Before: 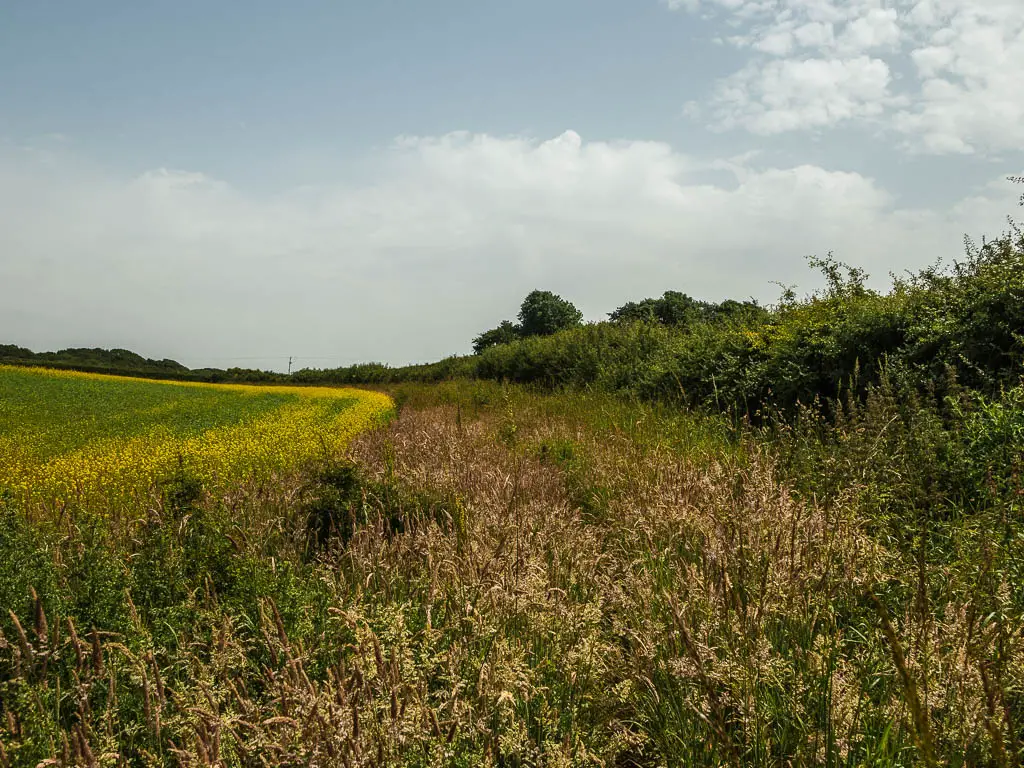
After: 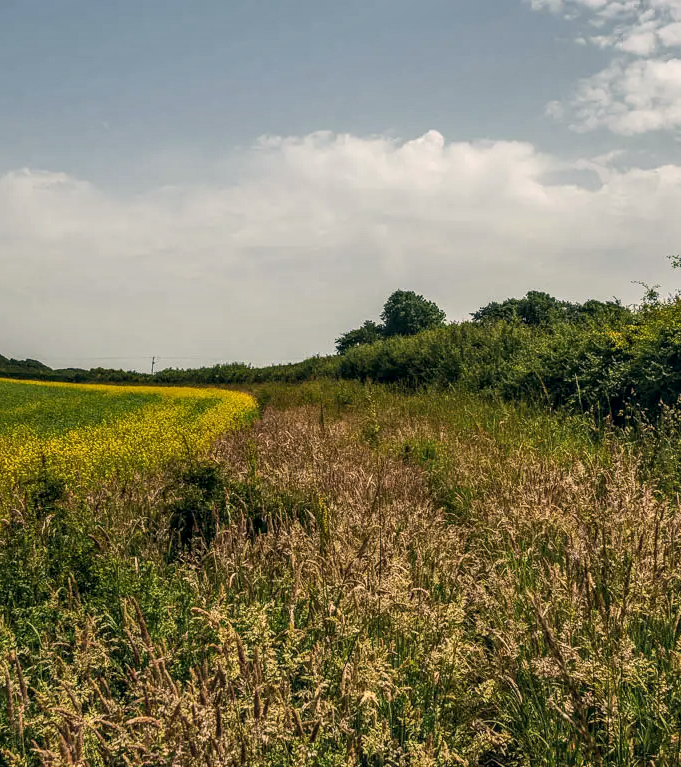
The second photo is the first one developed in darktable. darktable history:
local contrast: on, module defaults
crop and rotate: left 13.464%, right 19.949%
shadows and highlights: soften with gaussian
color correction: highlights a* 5.47, highlights b* 5.27, shadows a* -3.93, shadows b* -5.26
